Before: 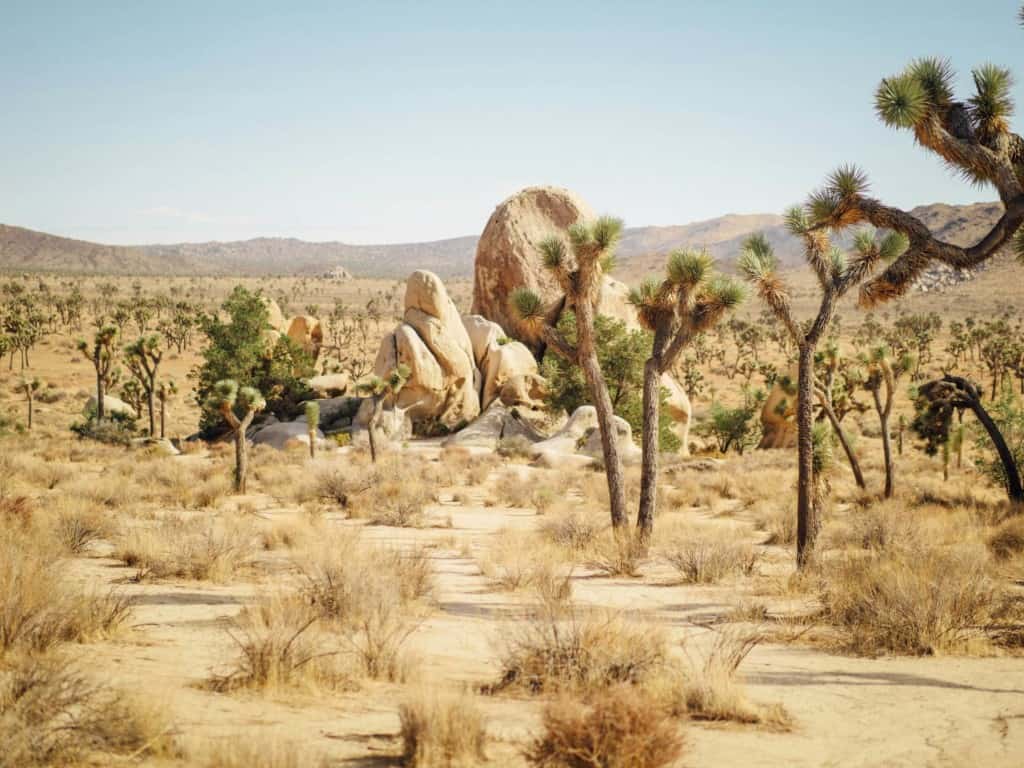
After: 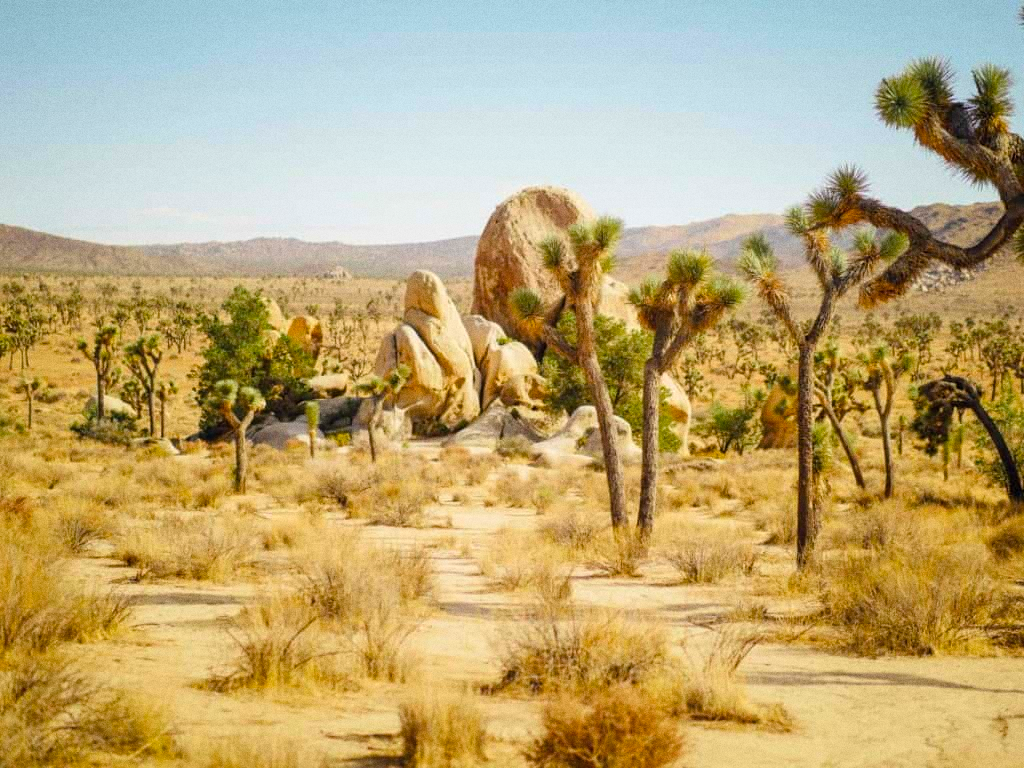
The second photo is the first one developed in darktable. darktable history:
color balance rgb: perceptual saturation grading › global saturation 30%, global vibrance 20%
grain: coarseness 0.47 ISO
